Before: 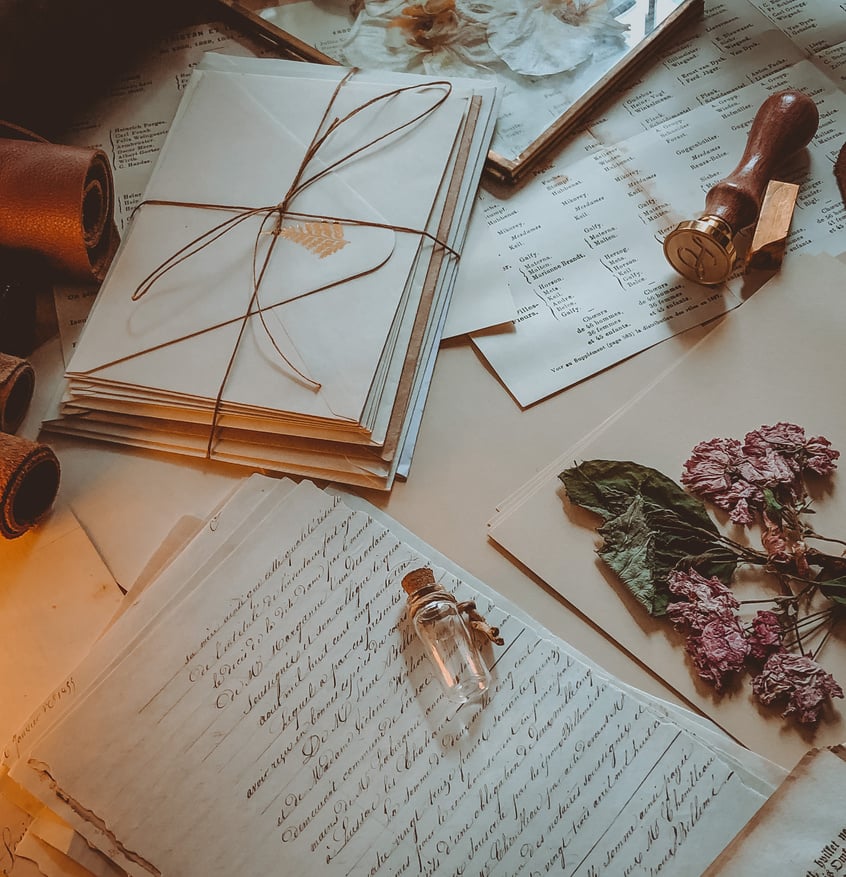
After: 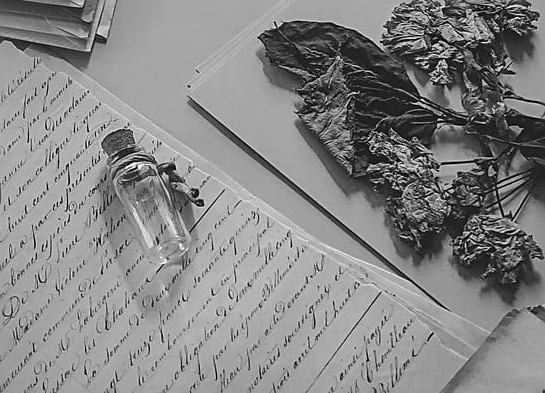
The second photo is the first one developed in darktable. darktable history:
sharpen: amount 0.478
crop and rotate: left 35.509%, top 50.238%, bottom 4.934%
white balance: red 1.123, blue 0.83
monochrome: on, module defaults
